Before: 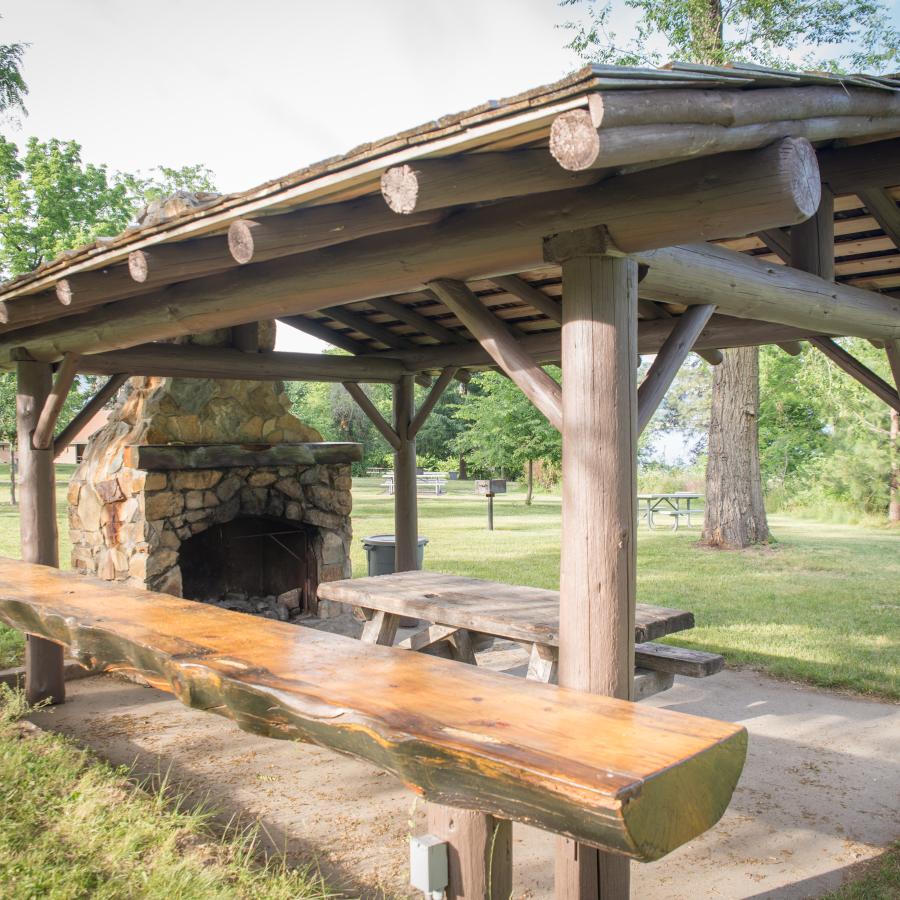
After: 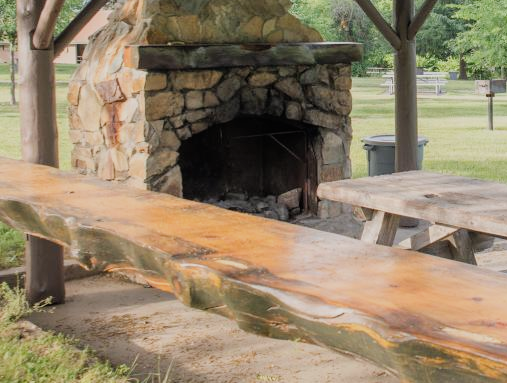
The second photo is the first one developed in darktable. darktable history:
filmic rgb: white relative exposure 3.9 EV, hardness 4.26
crop: top 44.483%, right 43.593%, bottom 12.892%
